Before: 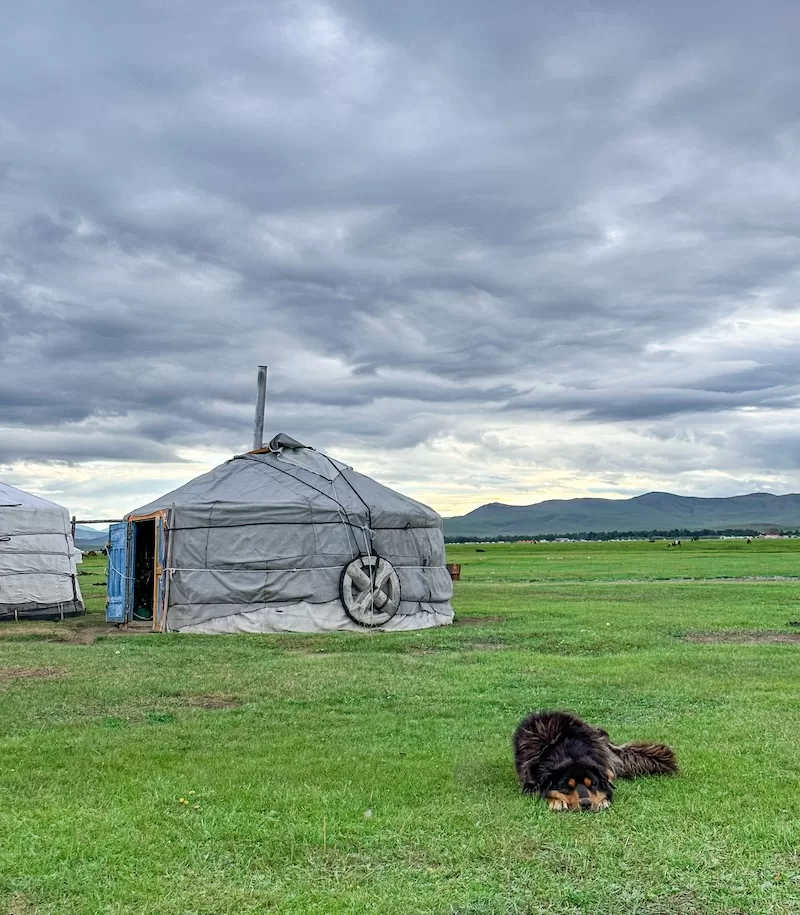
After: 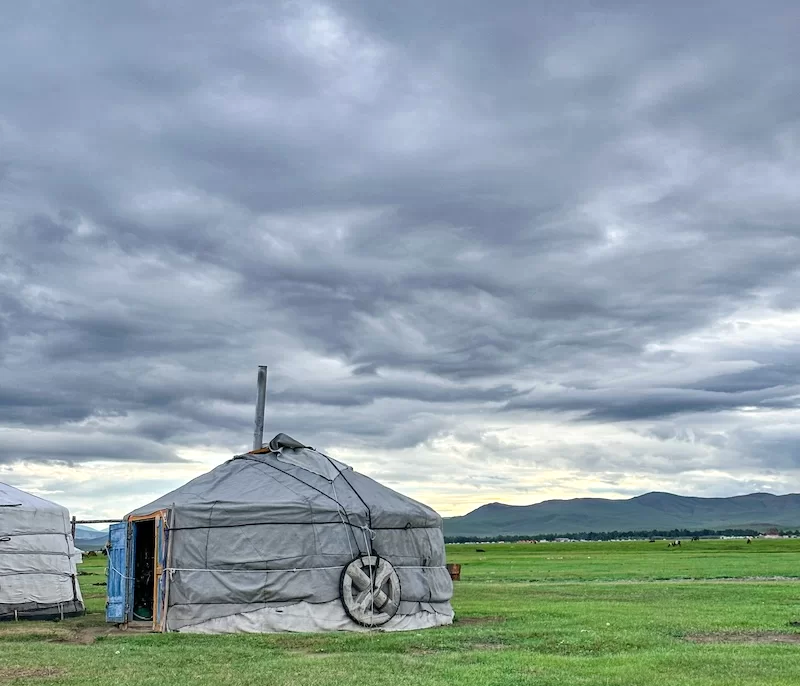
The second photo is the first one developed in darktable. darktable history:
shadows and highlights: shadows 11.12, white point adjustment 1.24, soften with gaussian
crop: bottom 24.982%
